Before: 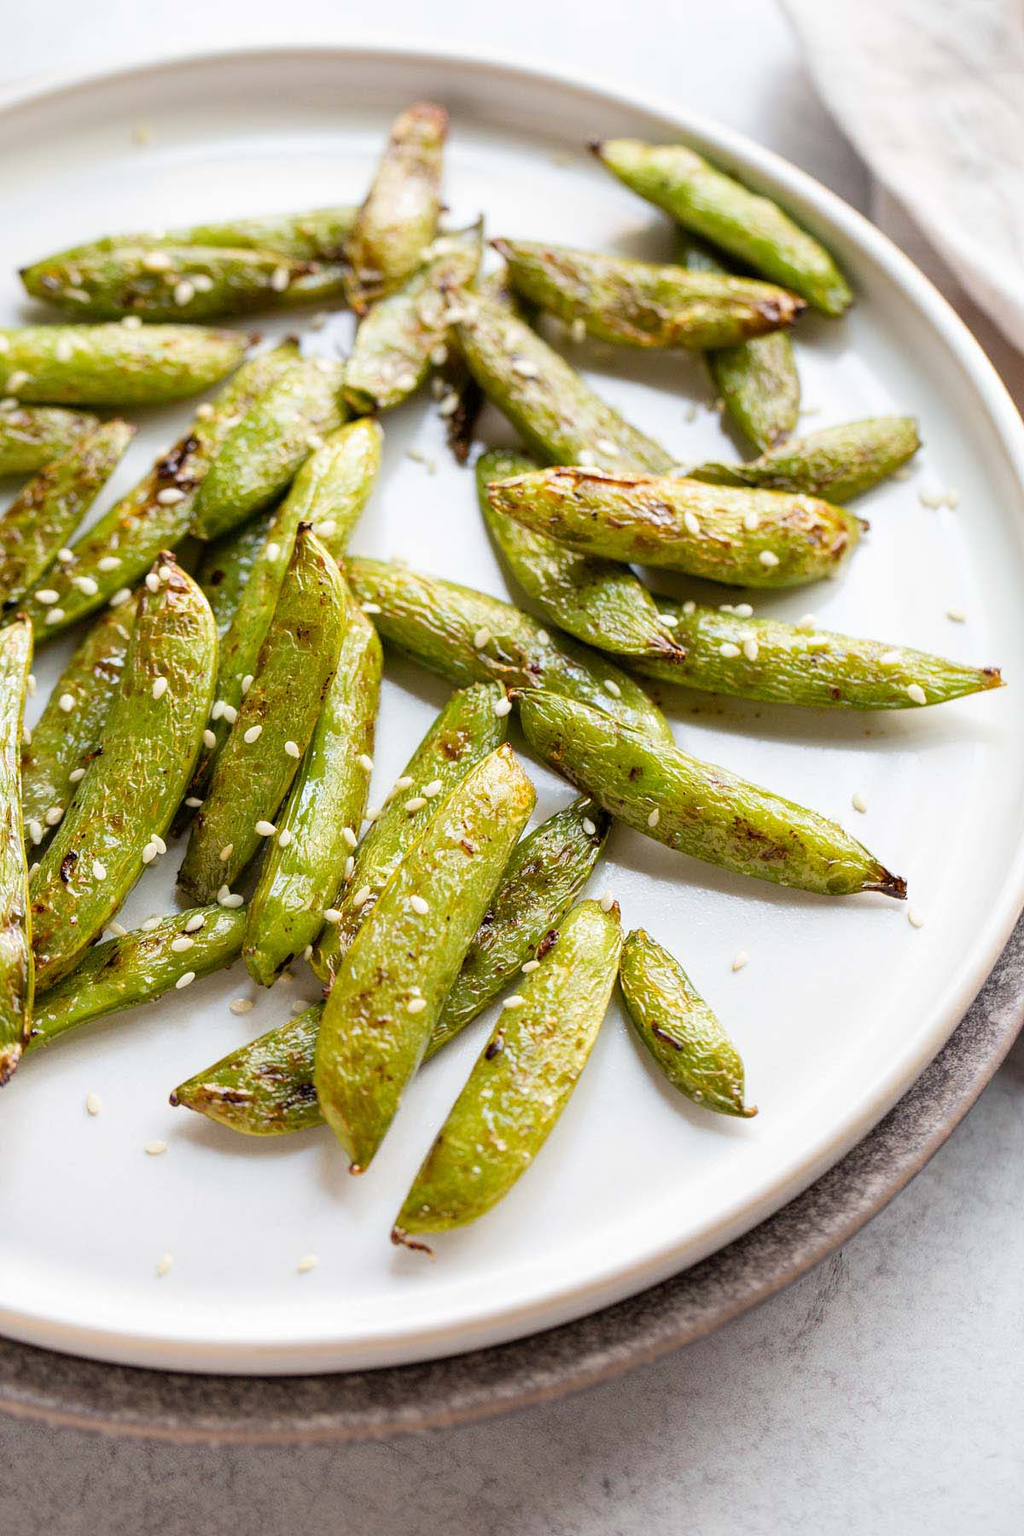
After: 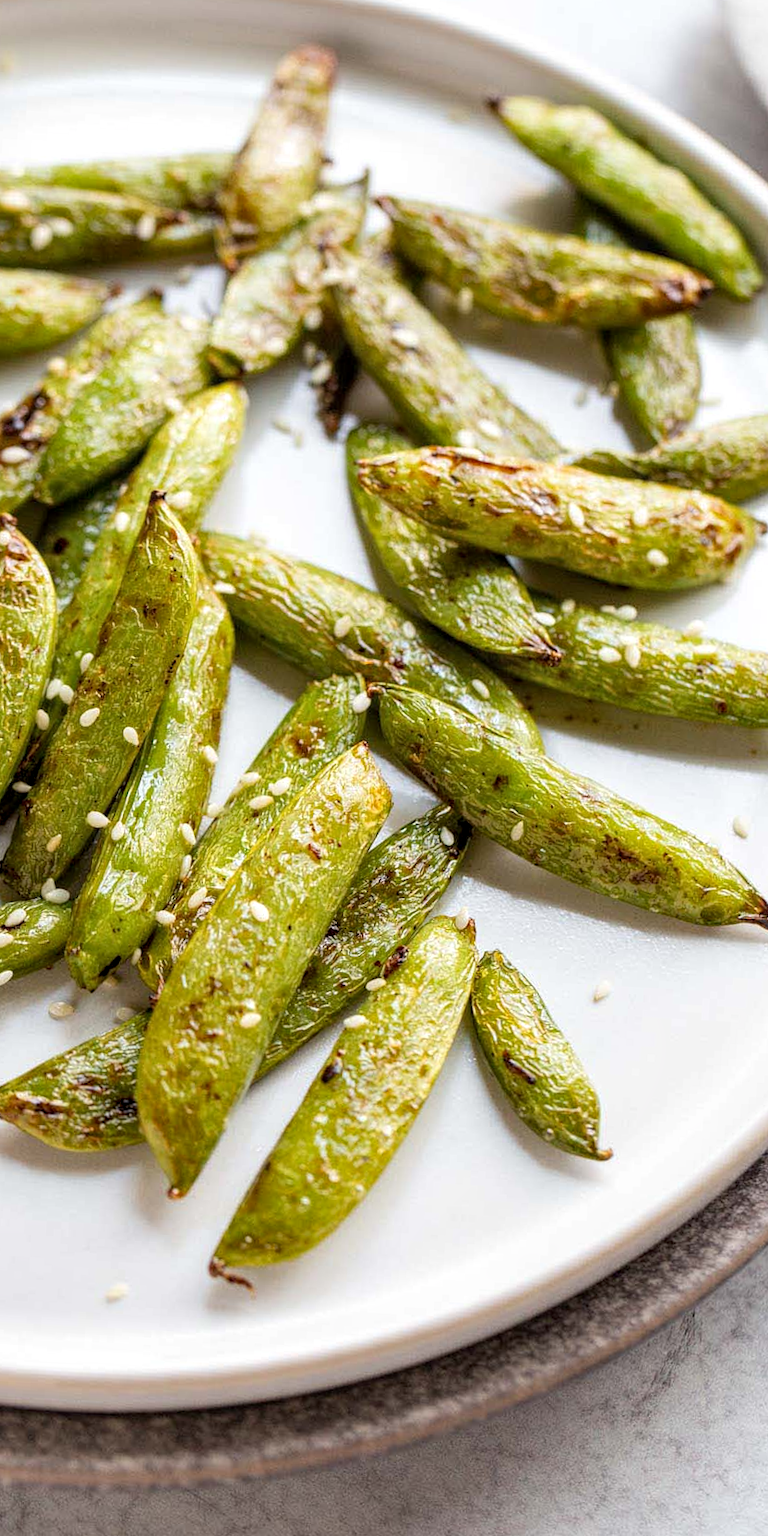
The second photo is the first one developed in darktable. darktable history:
crop and rotate: angle -3.14°, left 14.234%, top 0.027%, right 10.784%, bottom 0.039%
local contrast: on, module defaults
